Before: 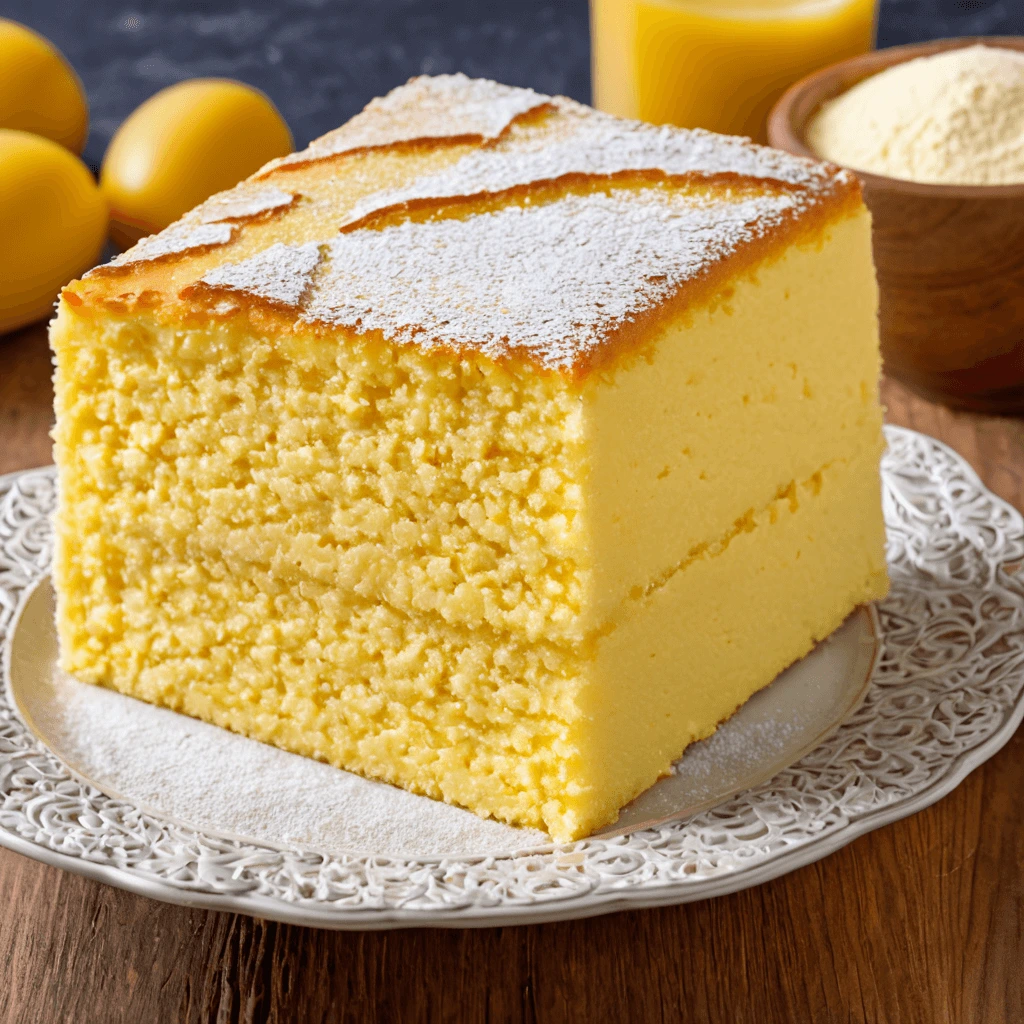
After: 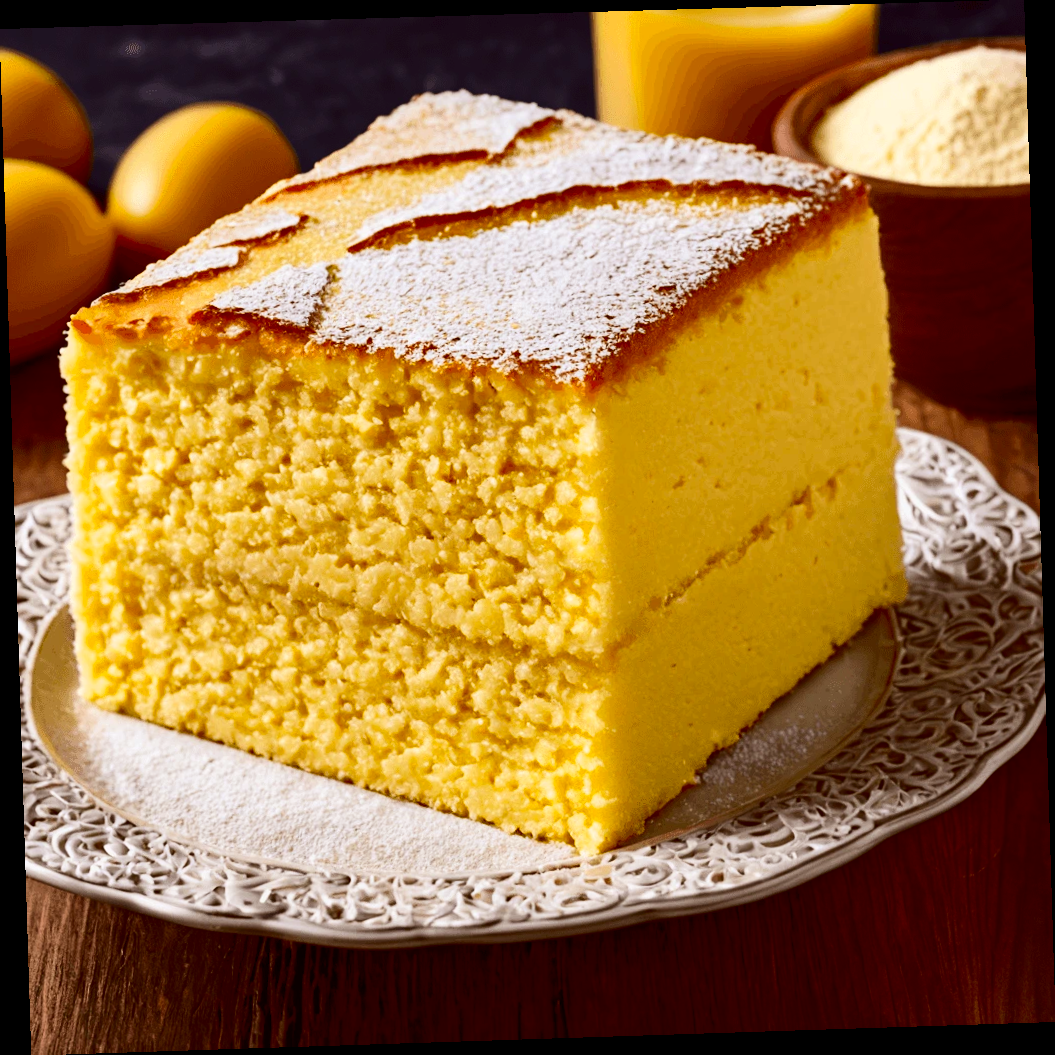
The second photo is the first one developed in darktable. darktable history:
contrast brightness saturation: contrast 0.24, brightness -0.24, saturation 0.14
rotate and perspective: rotation -1.77°, lens shift (horizontal) 0.004, automatic cropping off
rgb levels: mode RGB, independent channels, levels [[0, 0.5, 1], [0, 0.521, 1], [0, 0.536, 1]]
exposure: exposure 0 EV, compensate highlight preservation false
